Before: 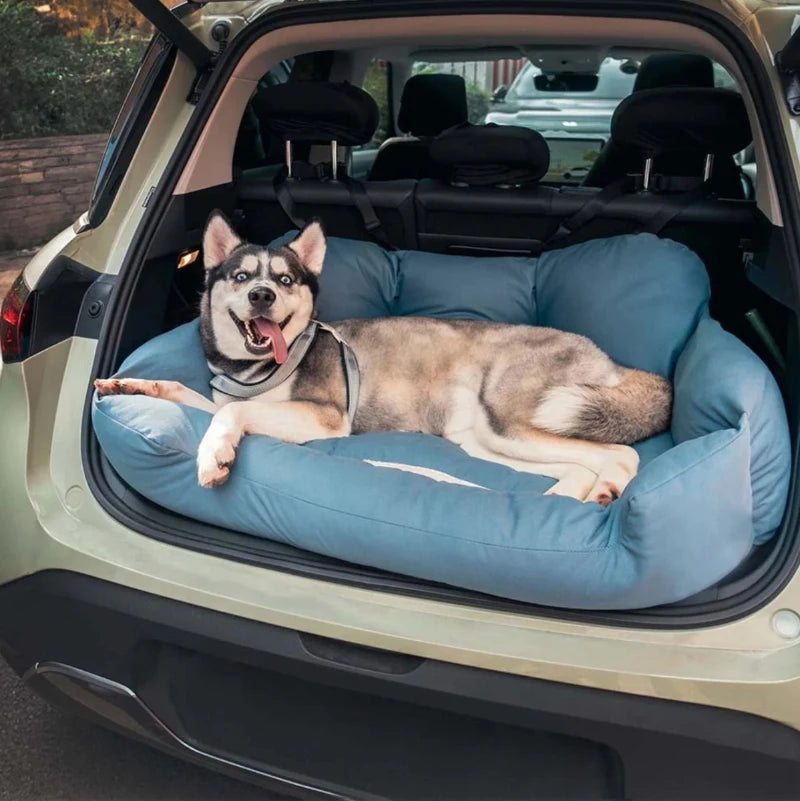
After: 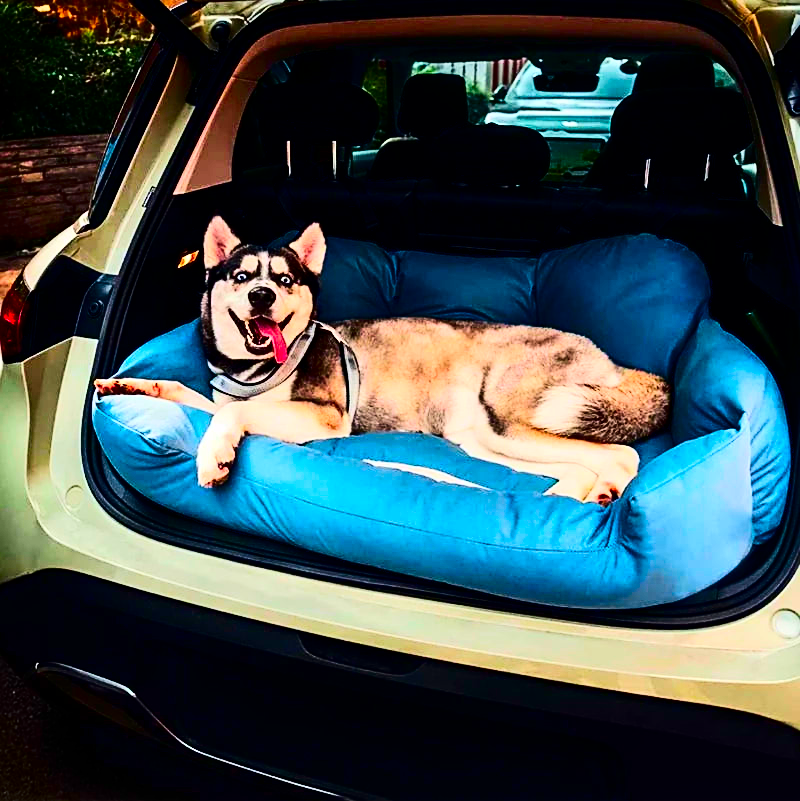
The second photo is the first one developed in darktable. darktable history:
contrast brightness saturation: brightness -1, saturation 1
sharpen: on, module defaults
rgb curve: curves: ch0 [(0, 0) (0.21, 0.15) (0.24, 0.21) (0.5, 0.75) (0.75, 0.96) (0.89, 0.99) (1, 1)]; ch1 [(0, 0.02) (0.21, 0.13) (0.25, 0.2) (0.5, 0.67) (0.75, 0.9) (0.89, 0.97) (1, 1)]; ch2 [(0, 0.02) (0.21, 0.13) (0.25, 0.2) (0.5, 0.67) (0.75, 0.9) (0.89, 0.97) (1, 1)], compensate middle gray true
